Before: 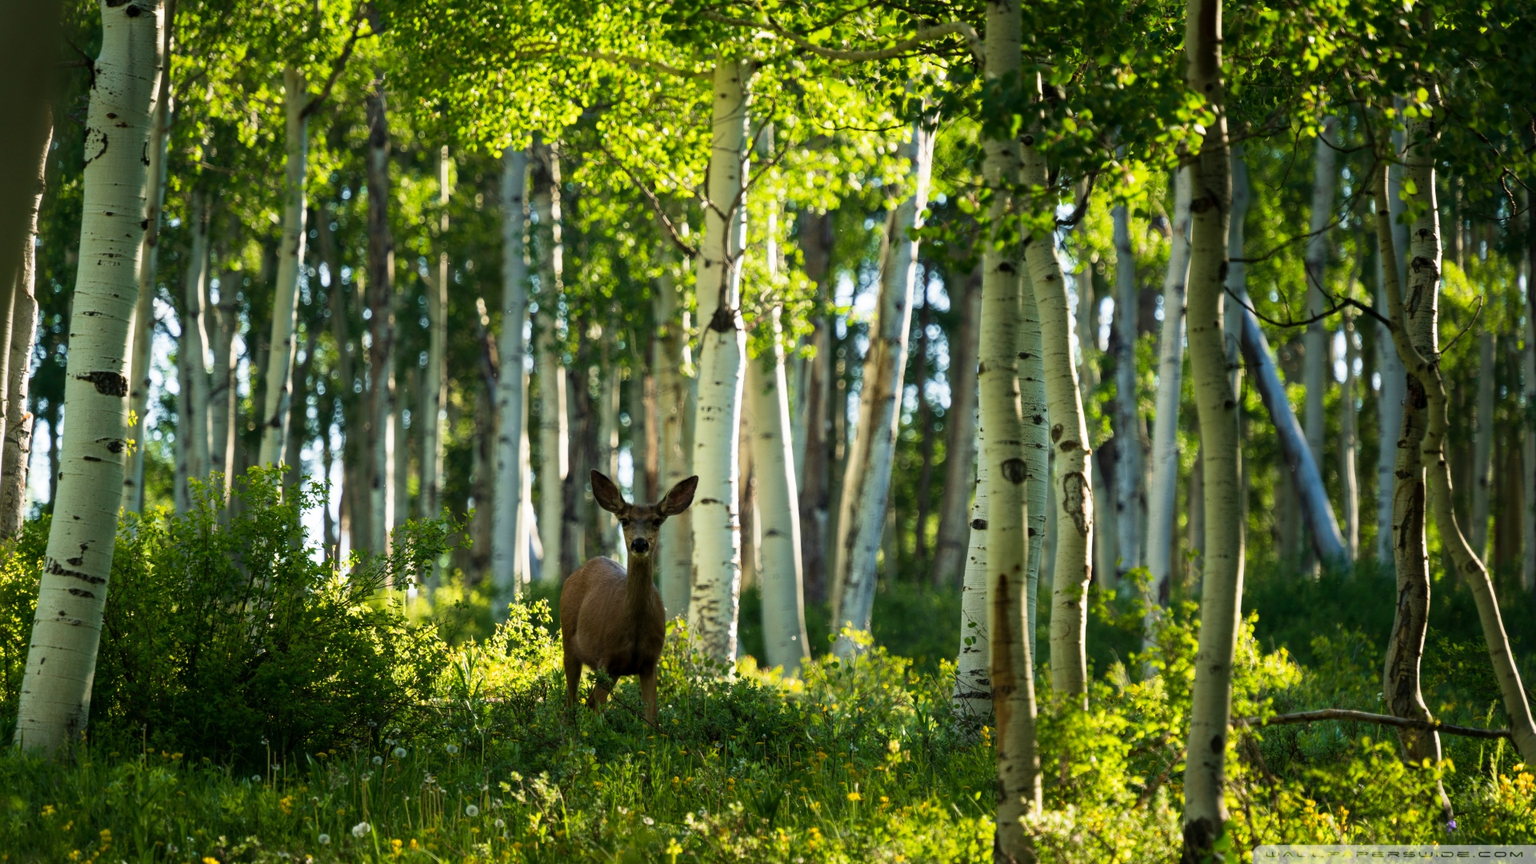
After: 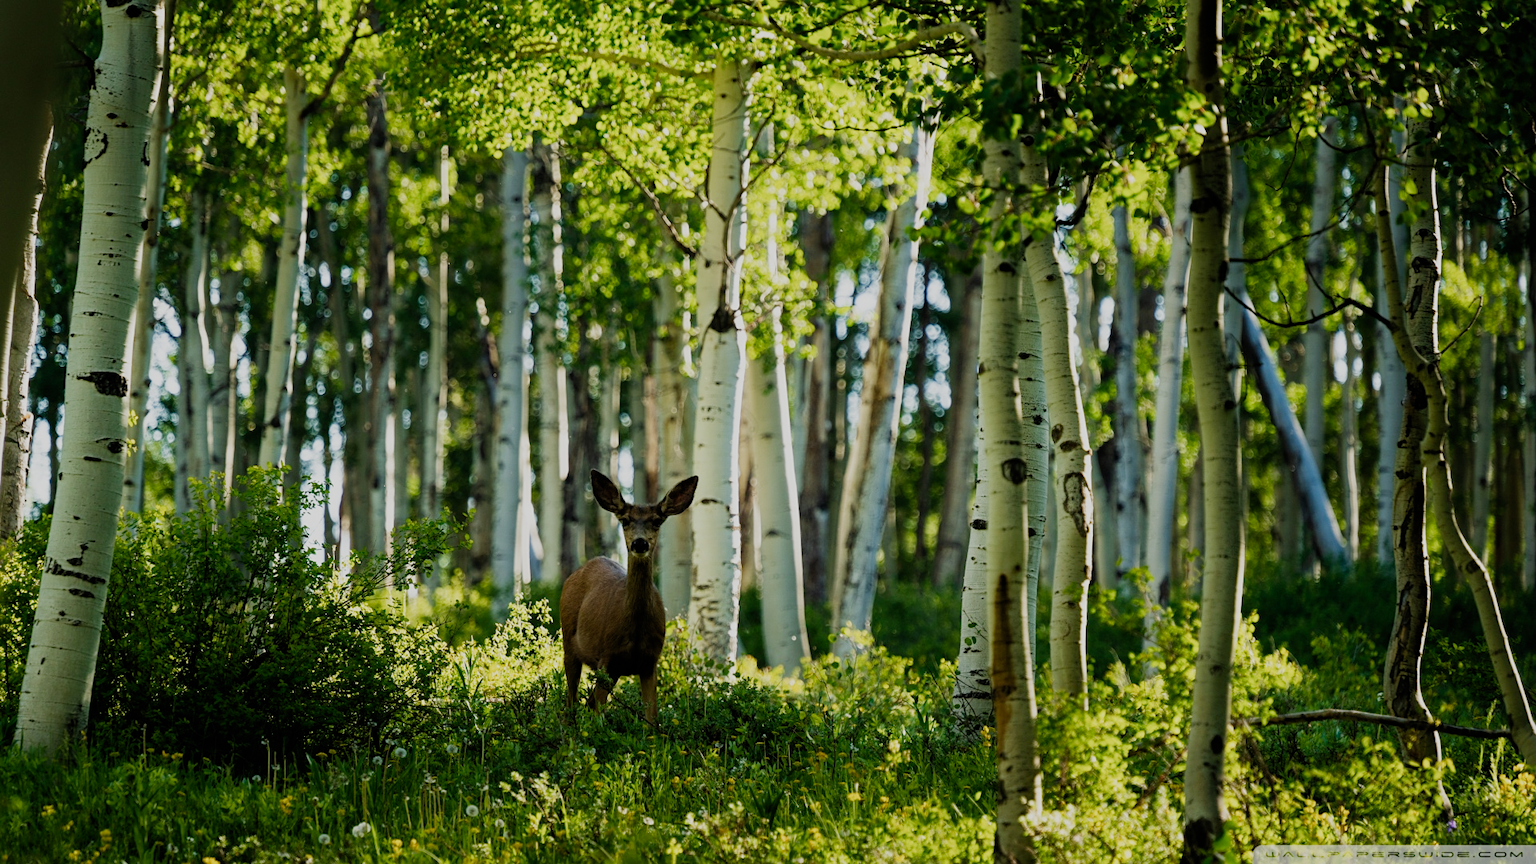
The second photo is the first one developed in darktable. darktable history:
sharpen: amount 0.215
filmic rgb: black relative exposure -7.65 EV, white relative exposure 4.56 EV, hardness 3.61, add noise in highlights 0.002, preserve chrominance no, color science v3 (2019), use custom middle-gray values true, iterations of high-quality reconstruction 0, contrast in highlights soft
